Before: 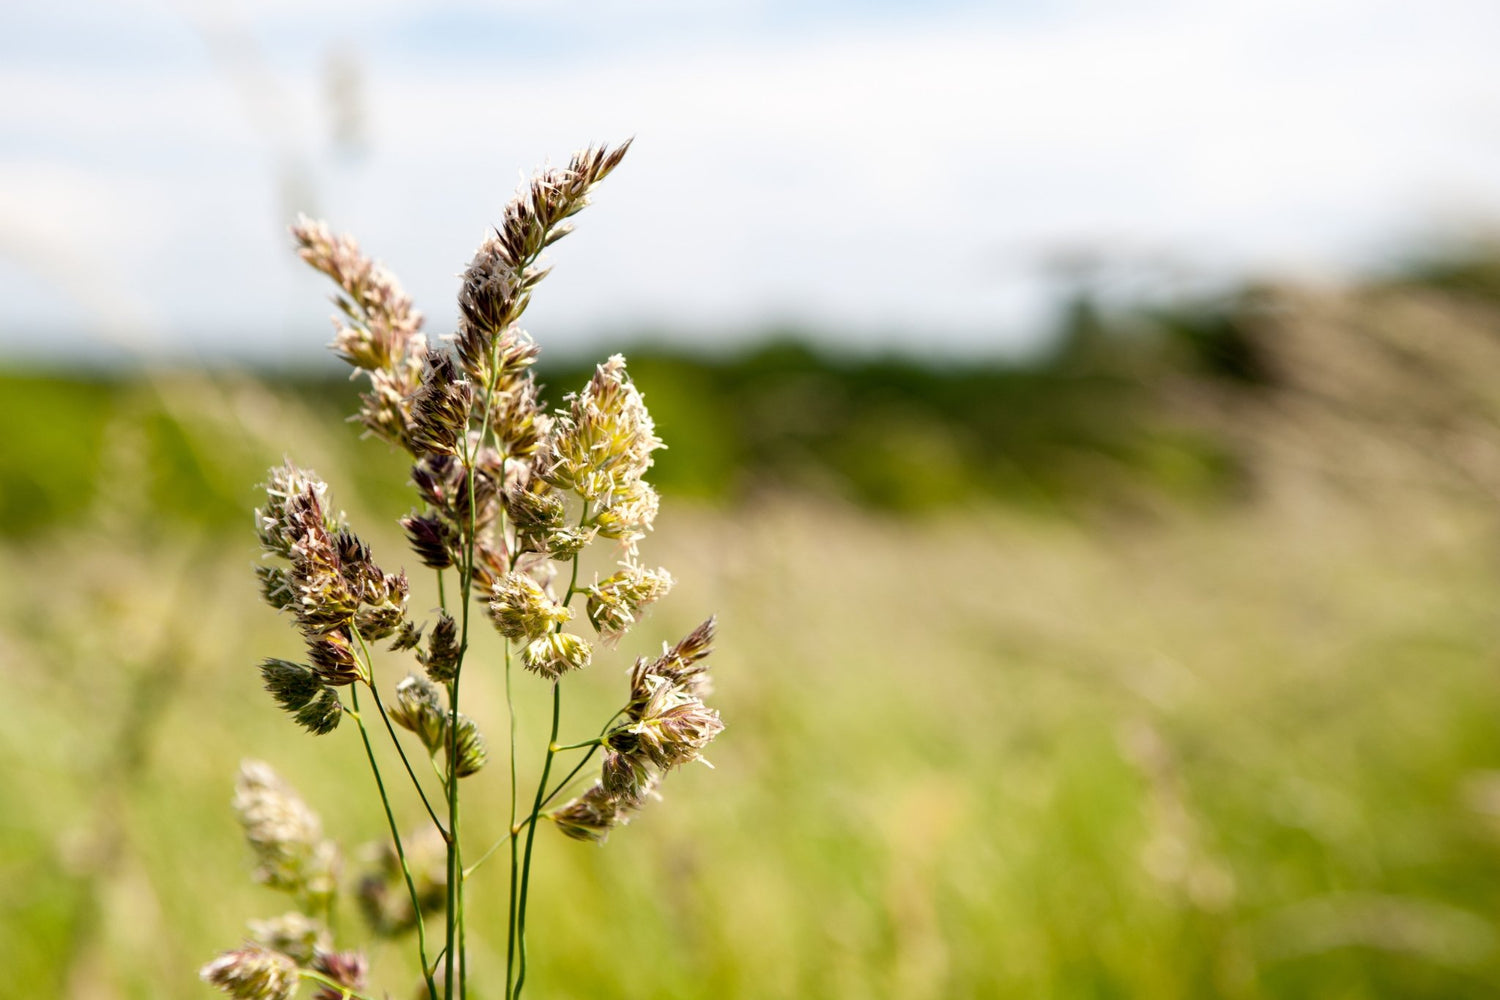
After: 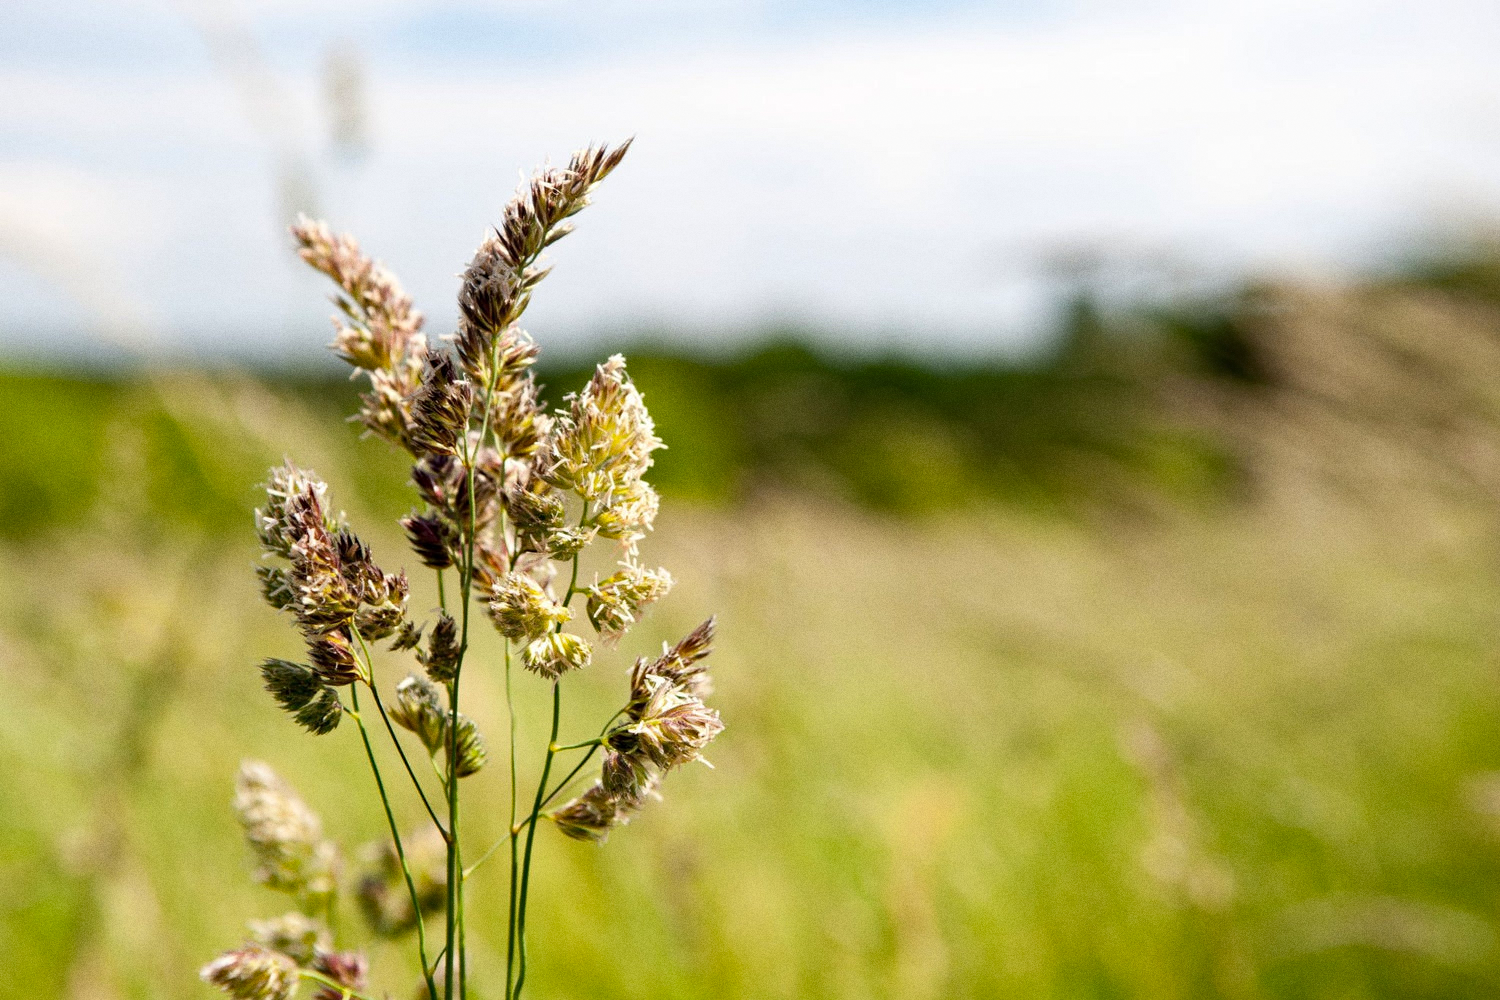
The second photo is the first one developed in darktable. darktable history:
haze removal: compatibility mode true, adaptive false
grain: coarseness 3.21 ISO
